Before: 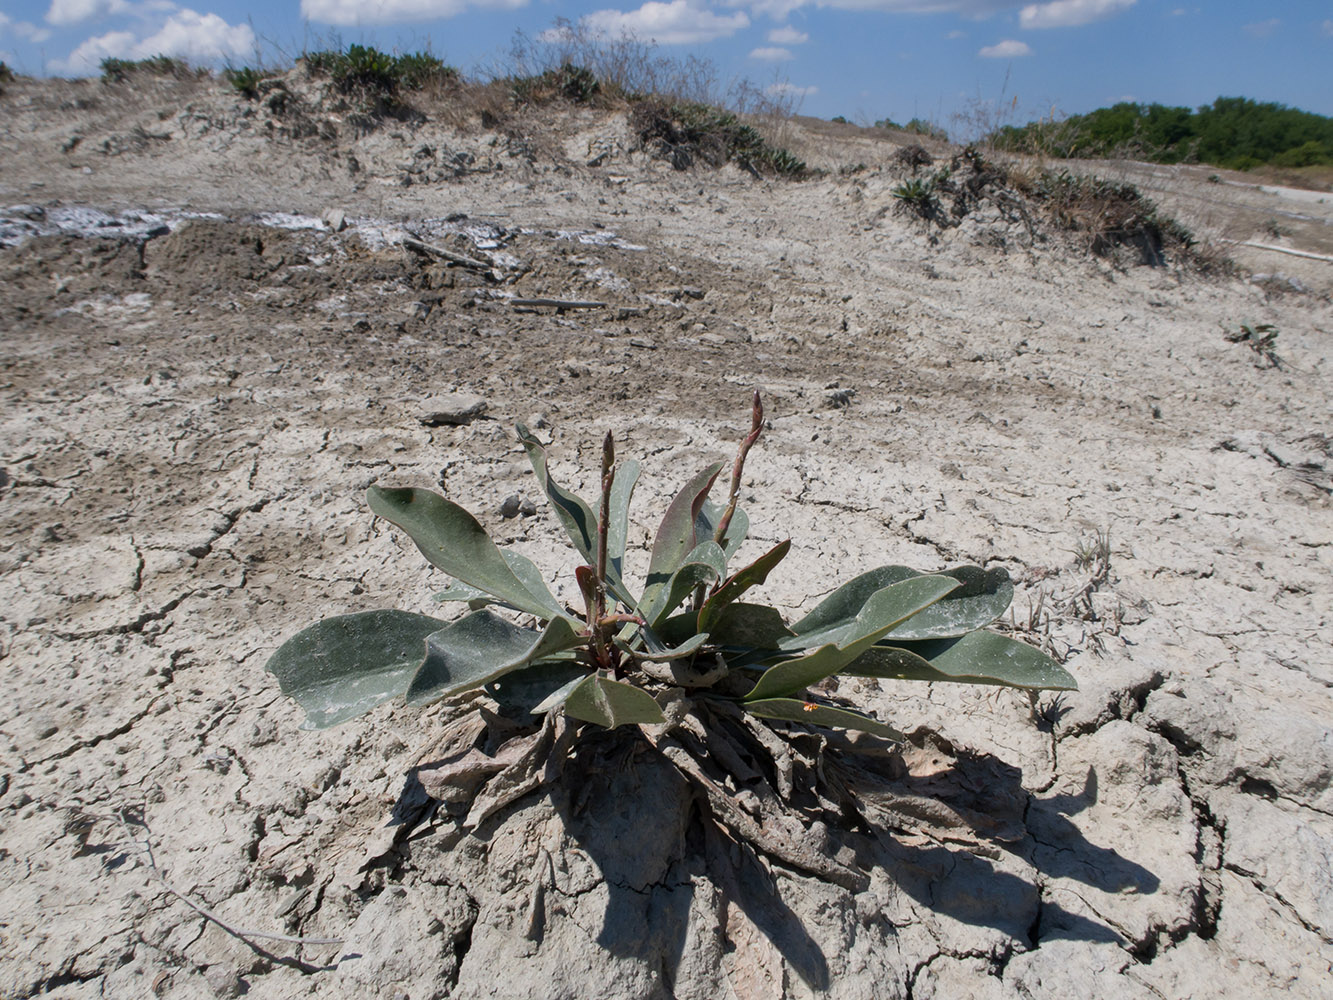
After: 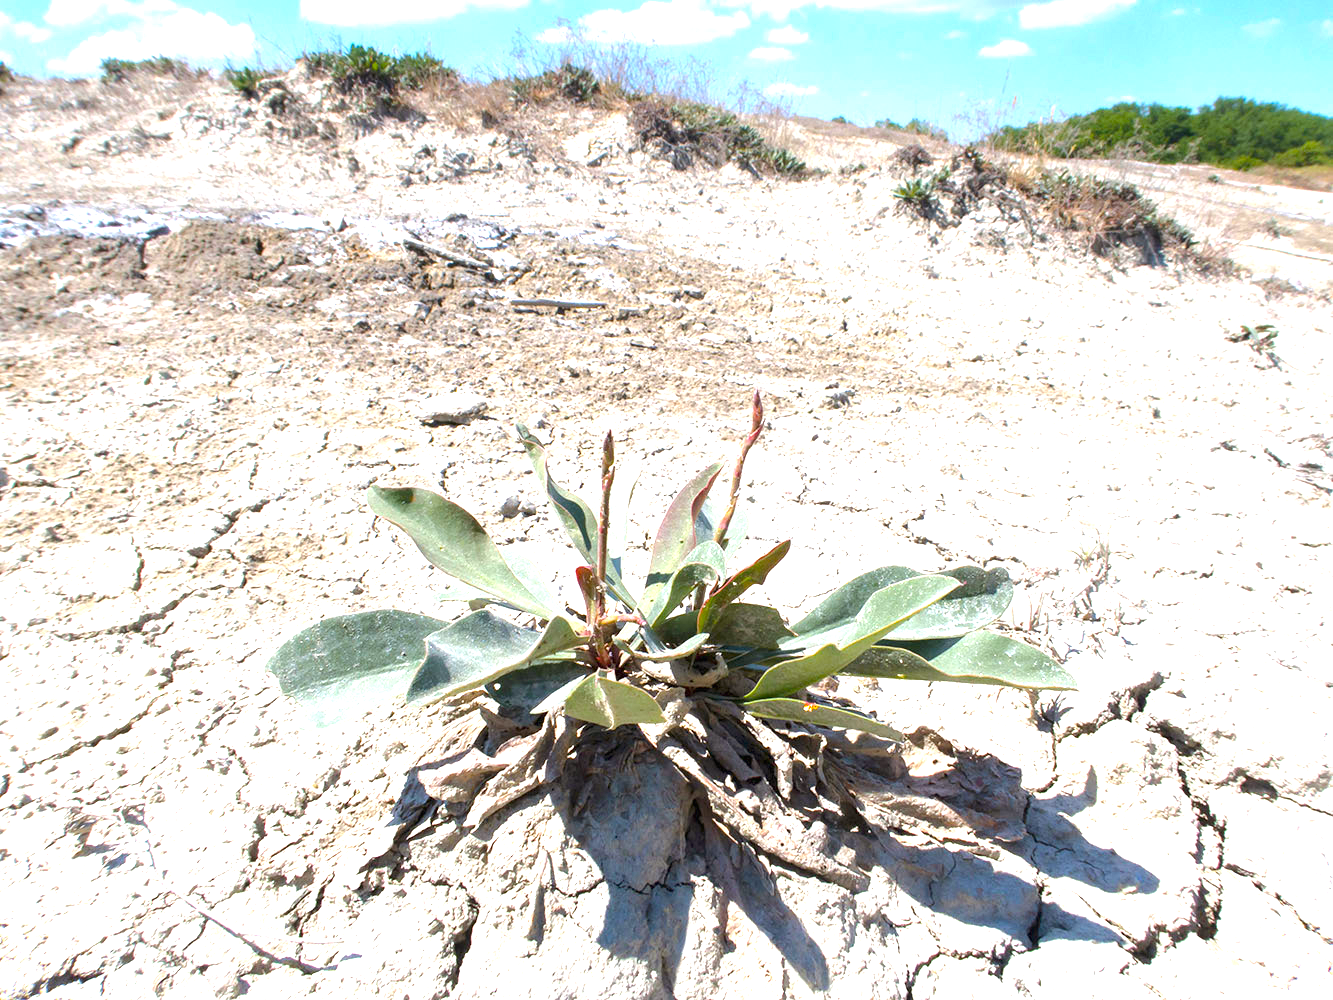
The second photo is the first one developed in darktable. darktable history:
exposure: black level correction 0, exposure 1.942 EV, compensate highlight preservation false
color balance rgb: shadows lift › chroma 2.056%, shadows lift › hue 51.04°, perceptual saturation grading › global saturation 29.784%, perceptual brilliance grading › mid-tones 9.247%, perceptual brilliance grading › shadows 15.335%, global vibrance 15.001%
